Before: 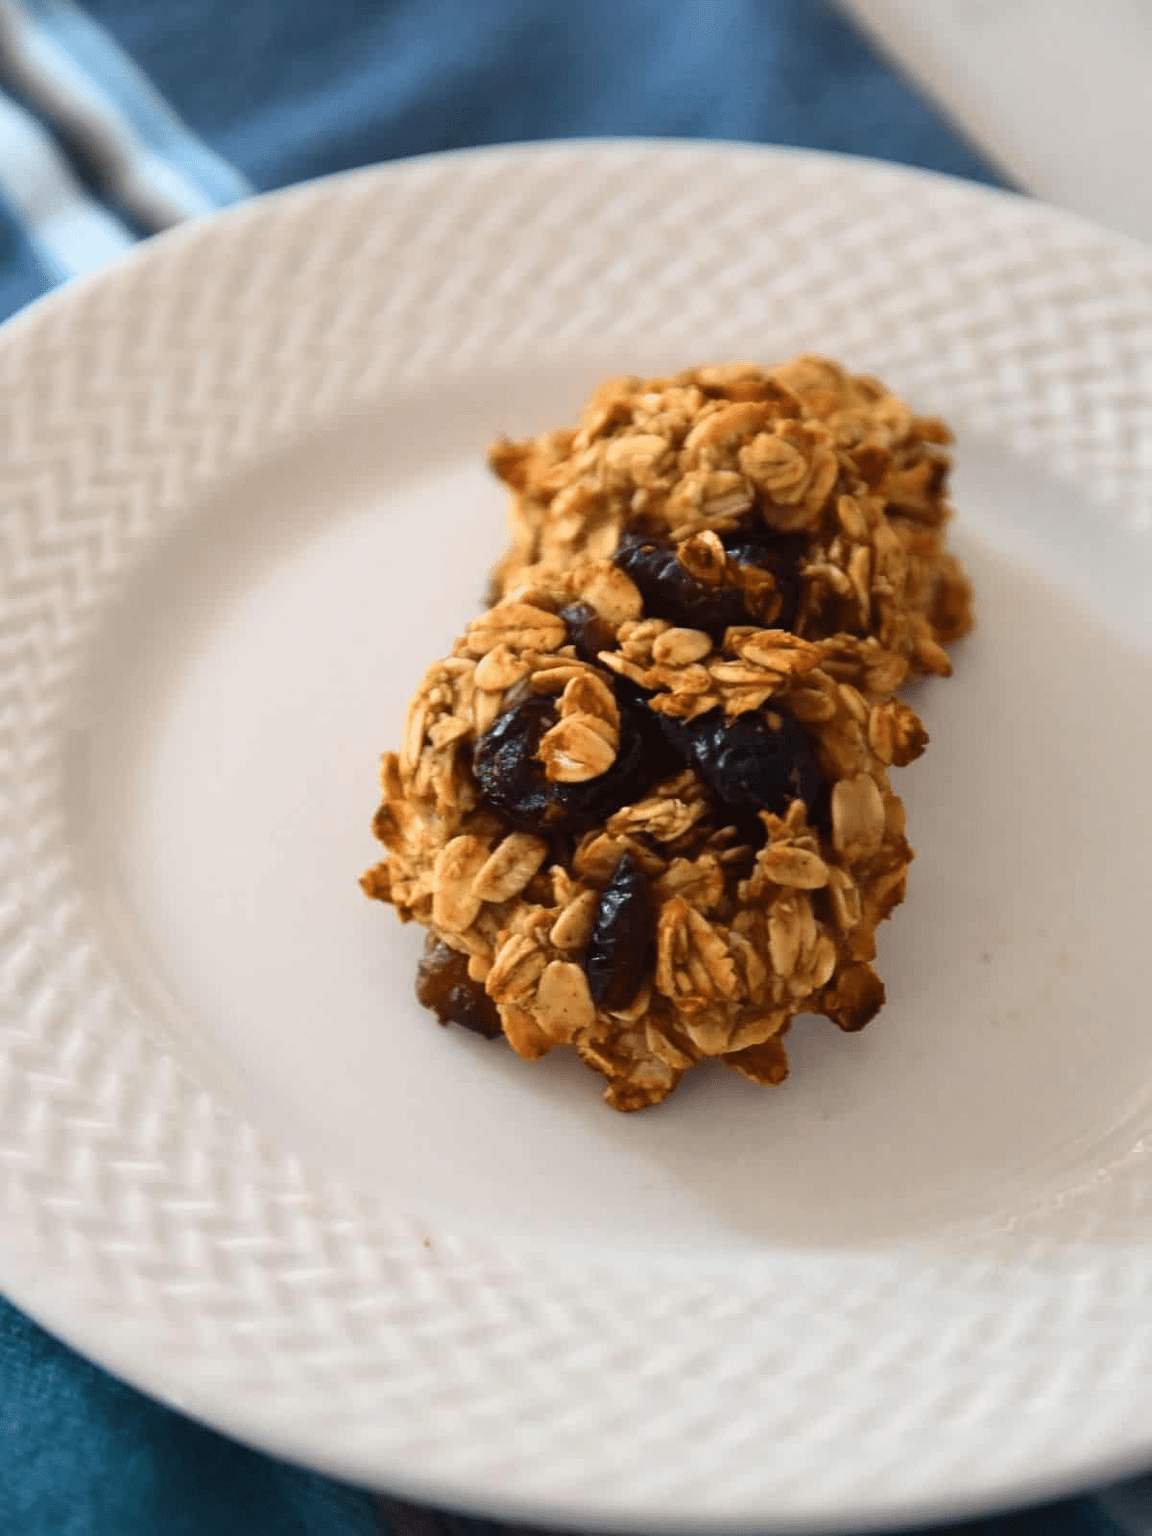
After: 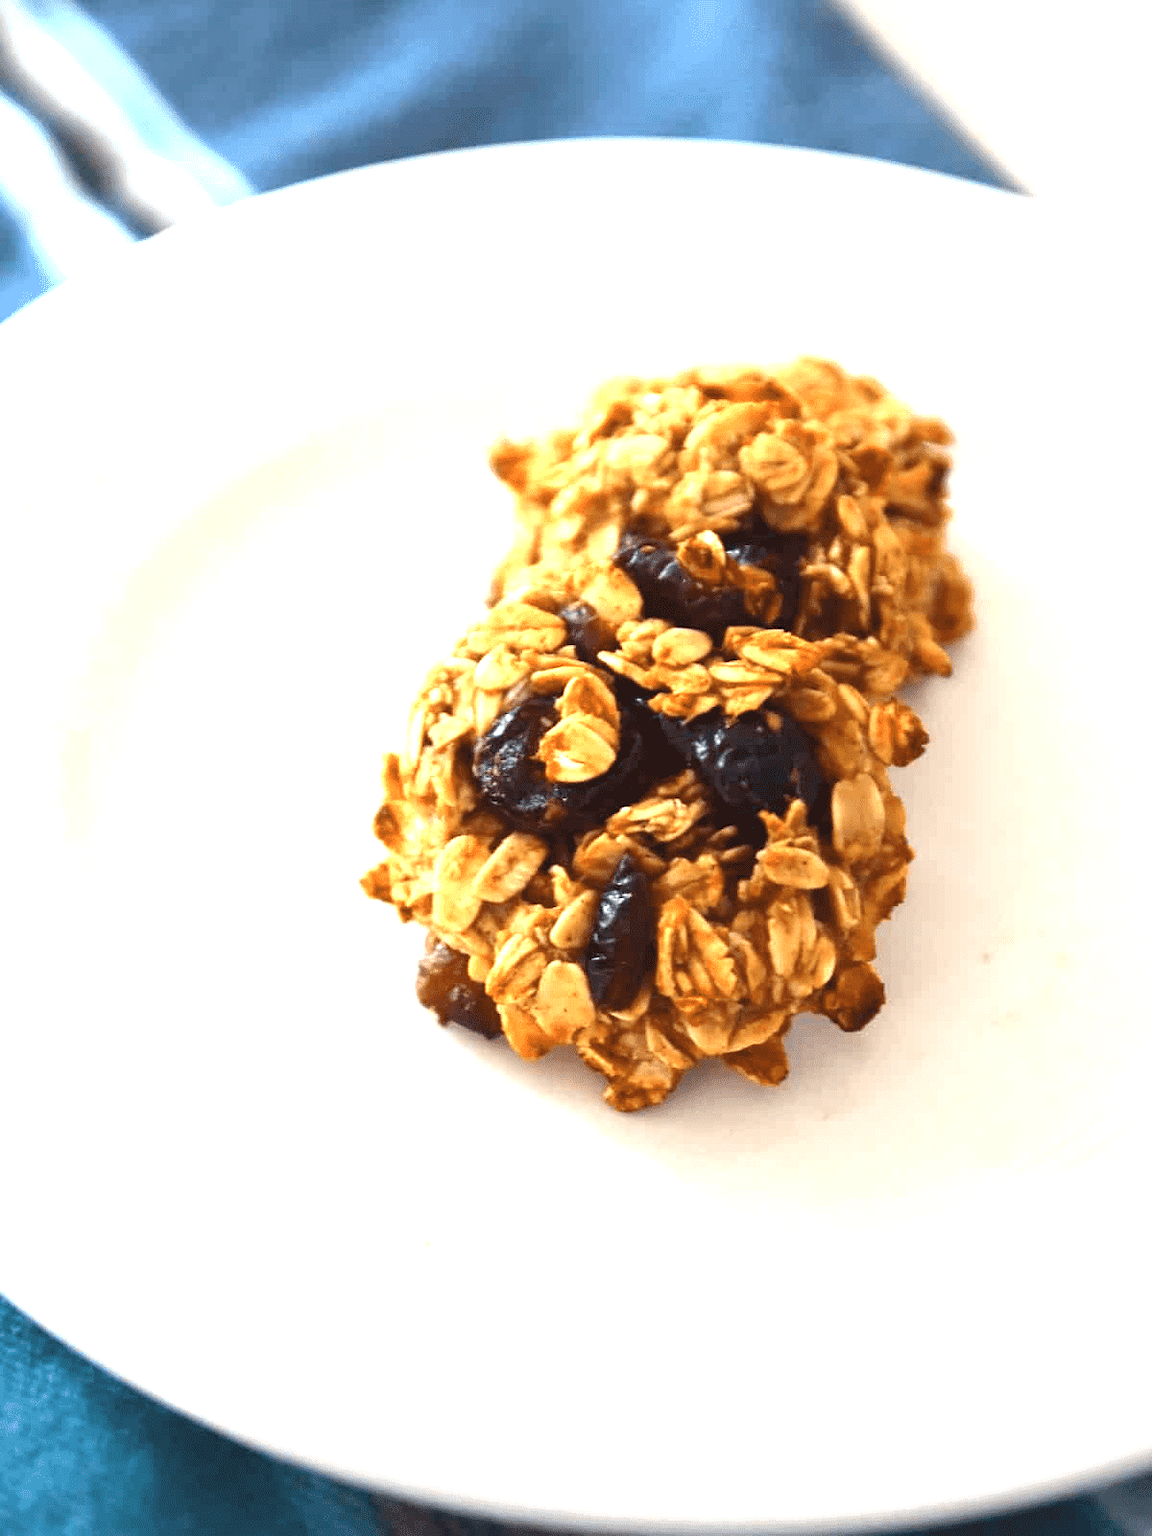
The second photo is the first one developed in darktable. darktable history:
exposure: black level correction 0, exposure 1.41 EV, compensate exposure bias true, compensate highlight preservation false
